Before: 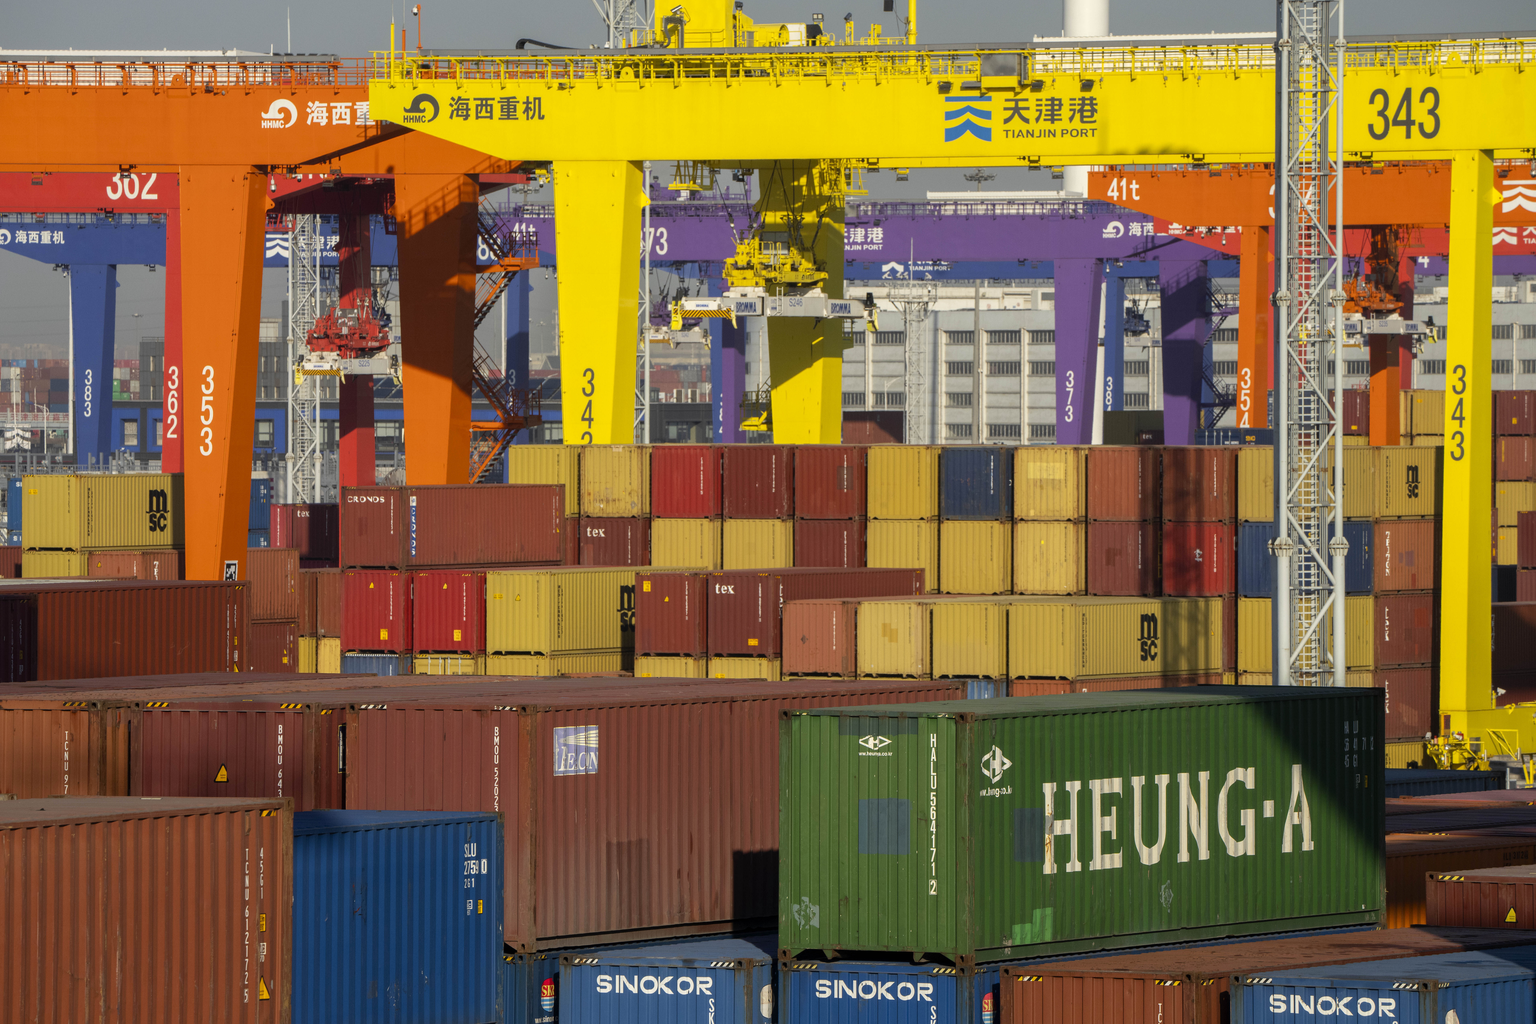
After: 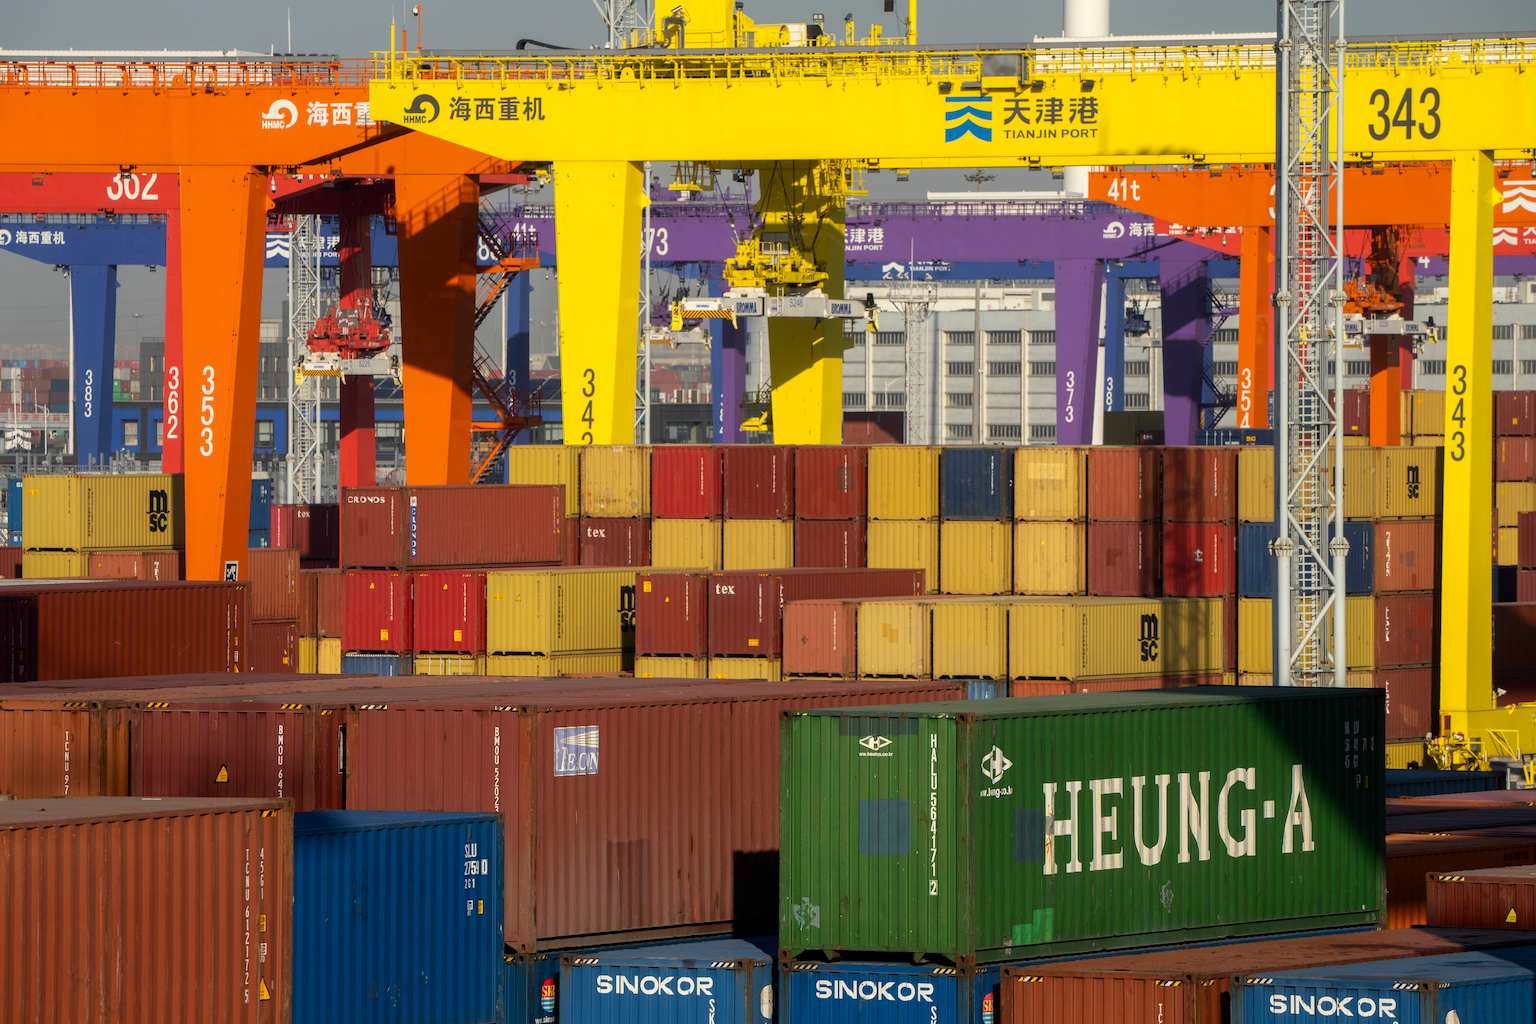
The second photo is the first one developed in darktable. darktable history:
shadows and highlights: shadows -28.19, highlights 30.62
